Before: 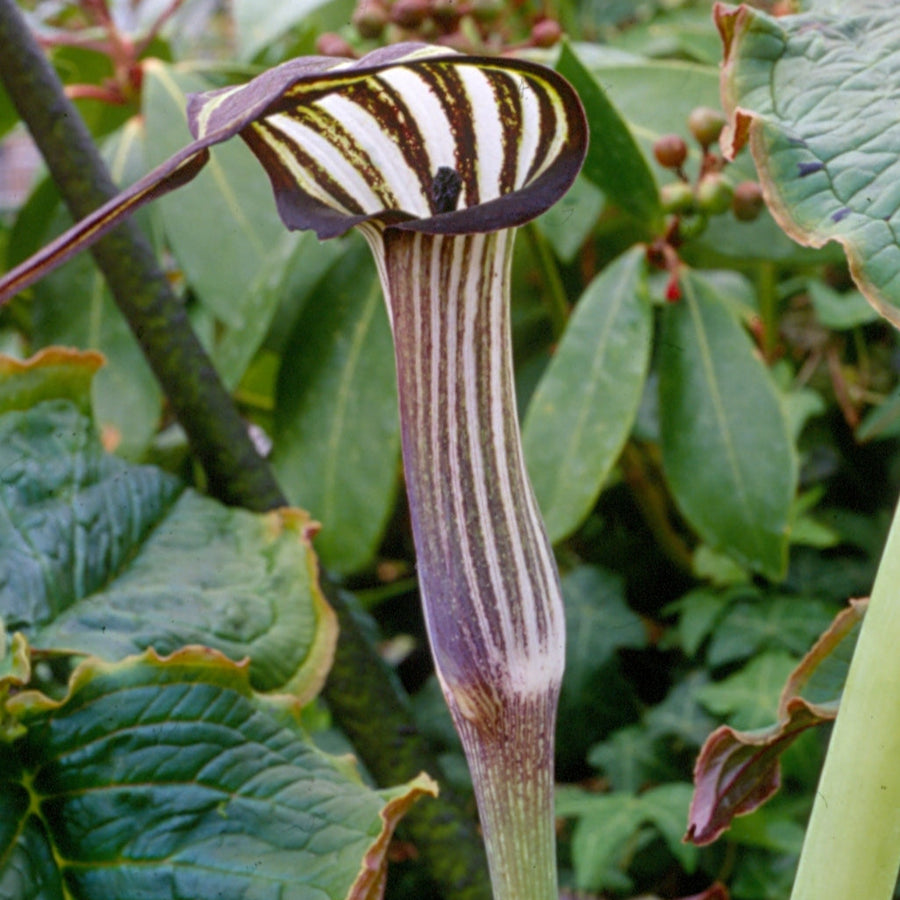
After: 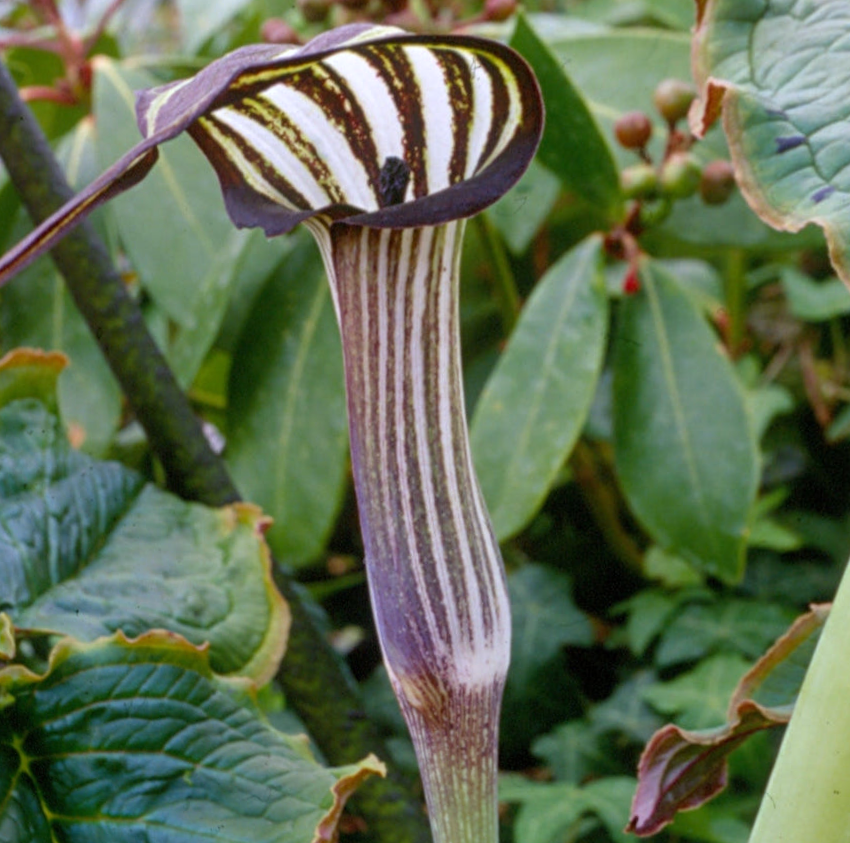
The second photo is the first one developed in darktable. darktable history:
white balance: red 0.98, blue 1.034
rotate and perspective: rotation 0.062°, lens shift (vertical) 0.115, lens shift (horizontal) -0.133, crop left 0.047, crop right 0.94, crop top 0.061, crop bottom 0.94
